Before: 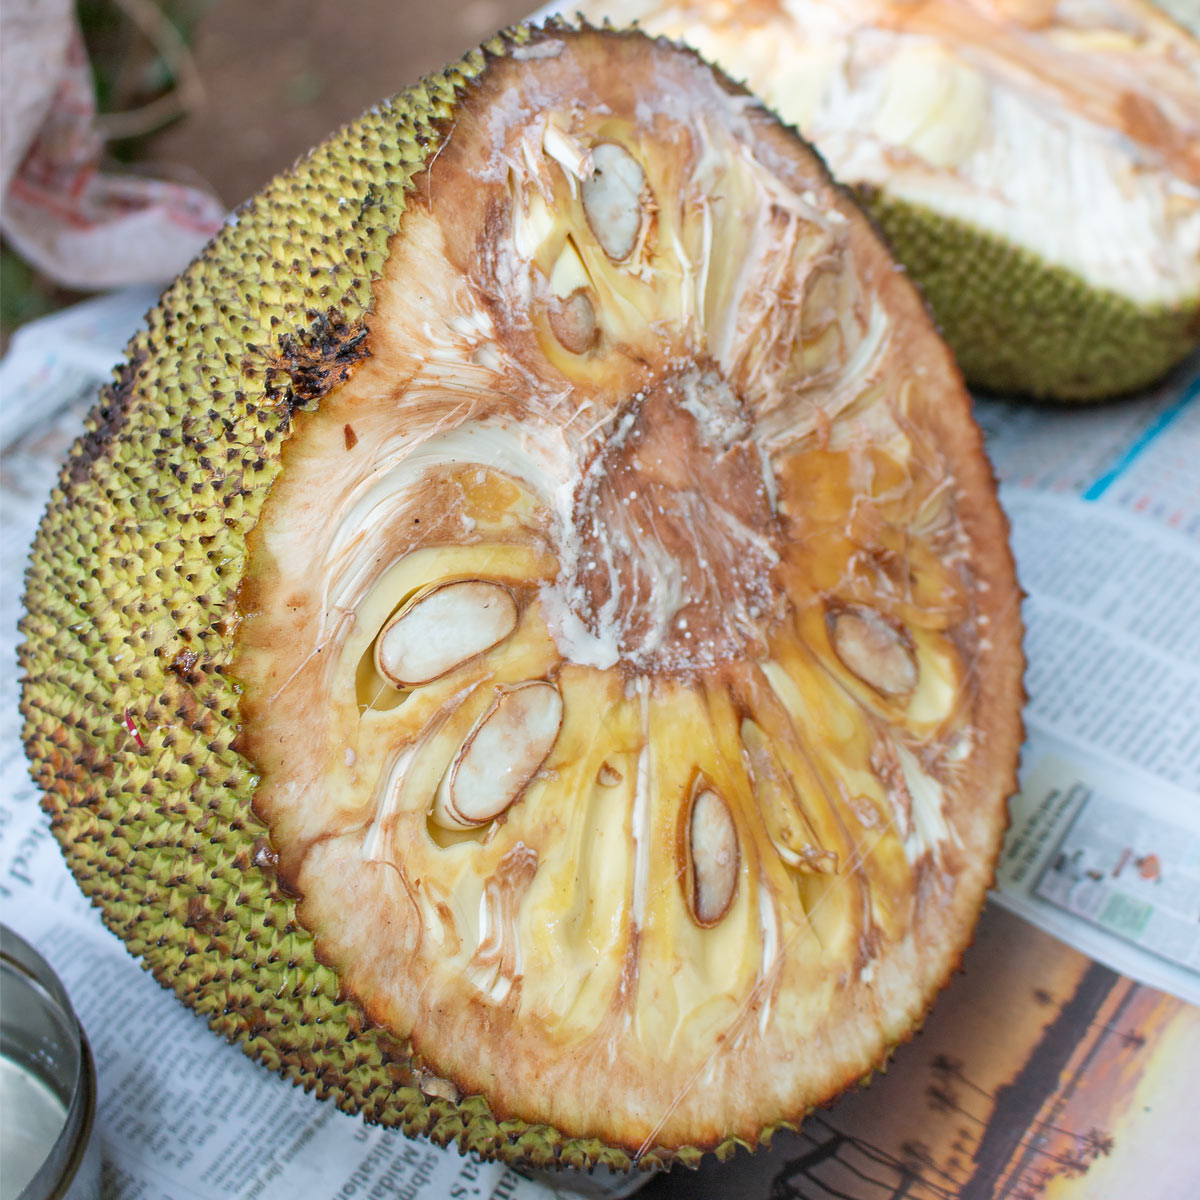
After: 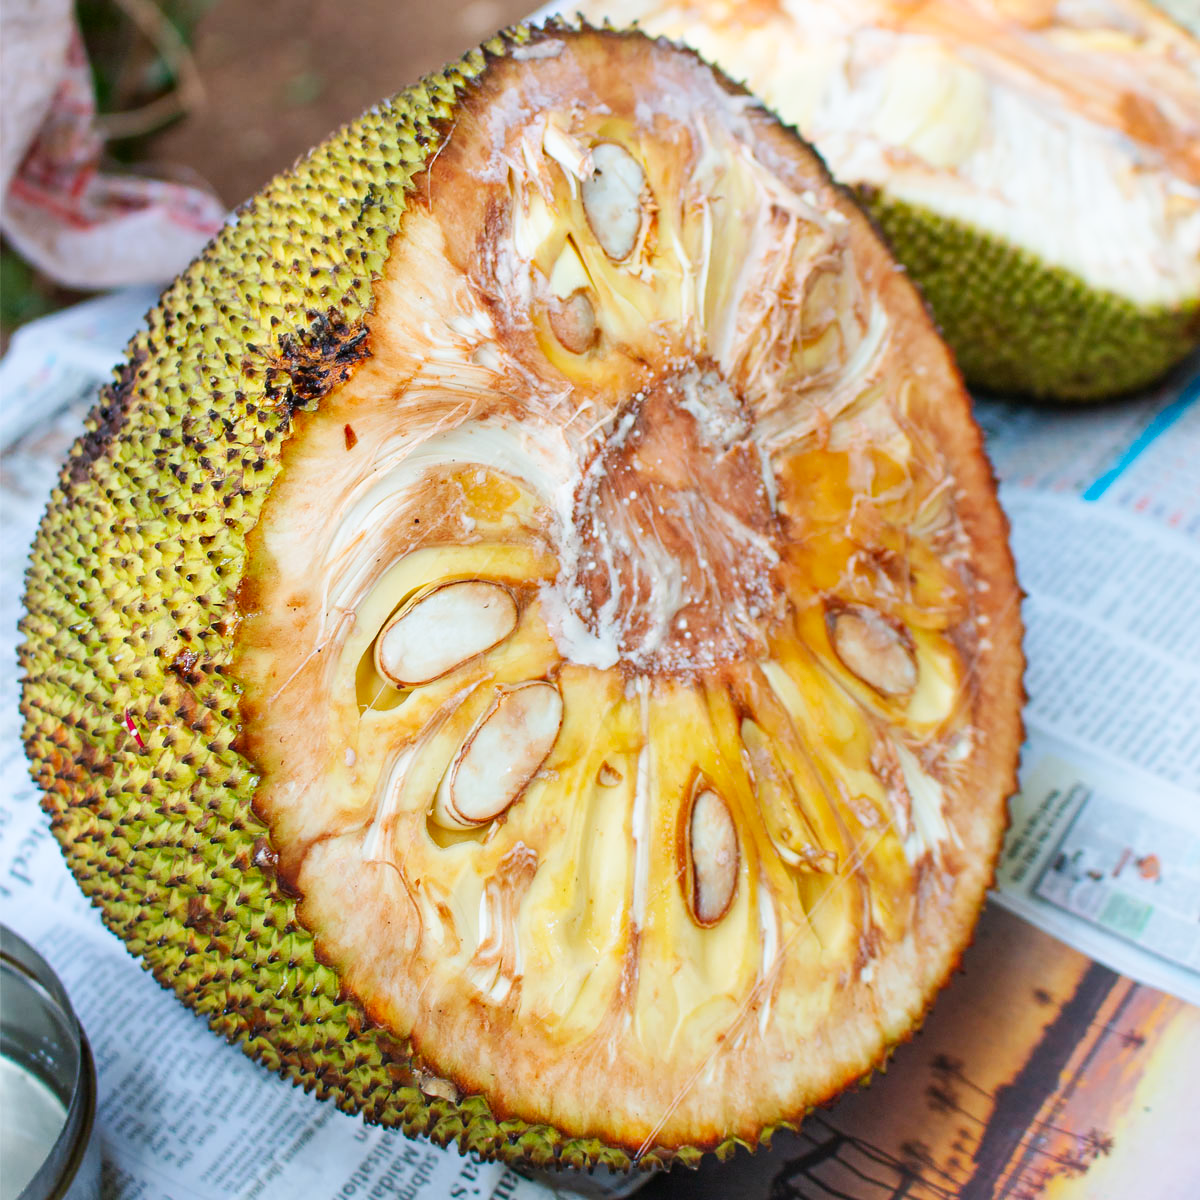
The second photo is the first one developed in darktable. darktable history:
contrast brightness saturation: contrast 0.086, saturation 0.27
tone curve: curves: ch0 [(0, 0.01) (0.037, 0.032) (0.131, 0.108) (0.275, 0.258) (0.483, 0.512) (0.61, 0.661) (0.696, 0.742) (0.792, 0.834) (0.911, 0.936) (0.997, 0.995)]; ch1 [(0, 0) (0.308, 0.29) (0.425, 0.411) (0.503, 0.502) (0.551, 0.563) (0.683, 0.706) (0.746, 0.77) (1, 1)]; ch2 [(0, 0) (0.246, 0.233) (0.36, 0.352) (0.415, 0.415) (0.485, 0.487) (0.502, 0.502) (0.525, 0.523) (0.545, 0.552) (0.587, 0.6) (0.636, 0.652) (0.711, 0.729) (0.845, 0.855) (0.998, 0.977)], preserve colors none
